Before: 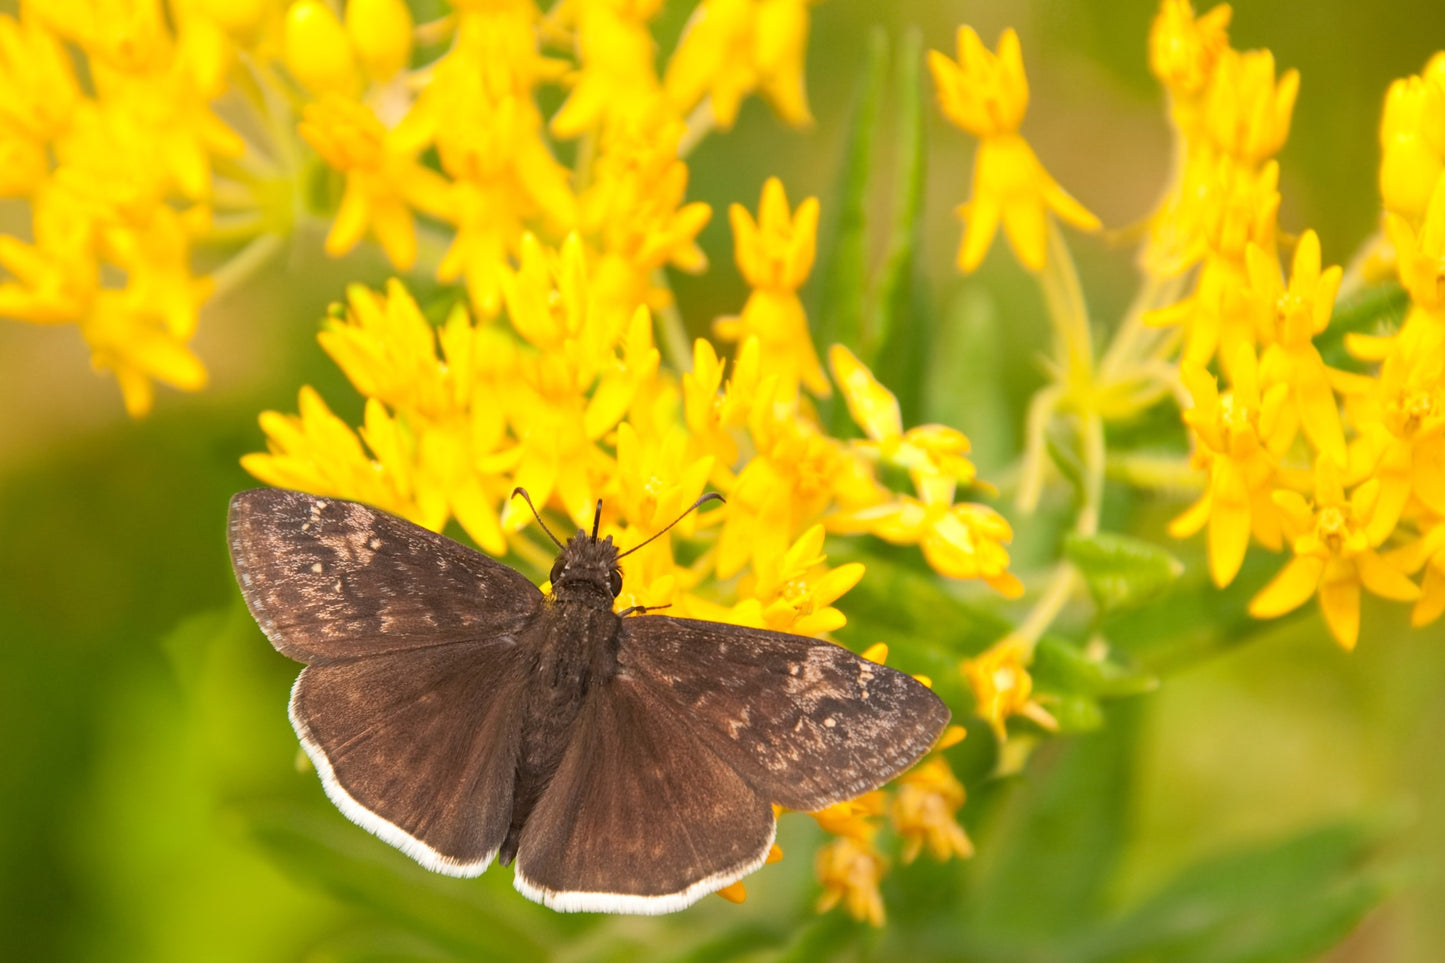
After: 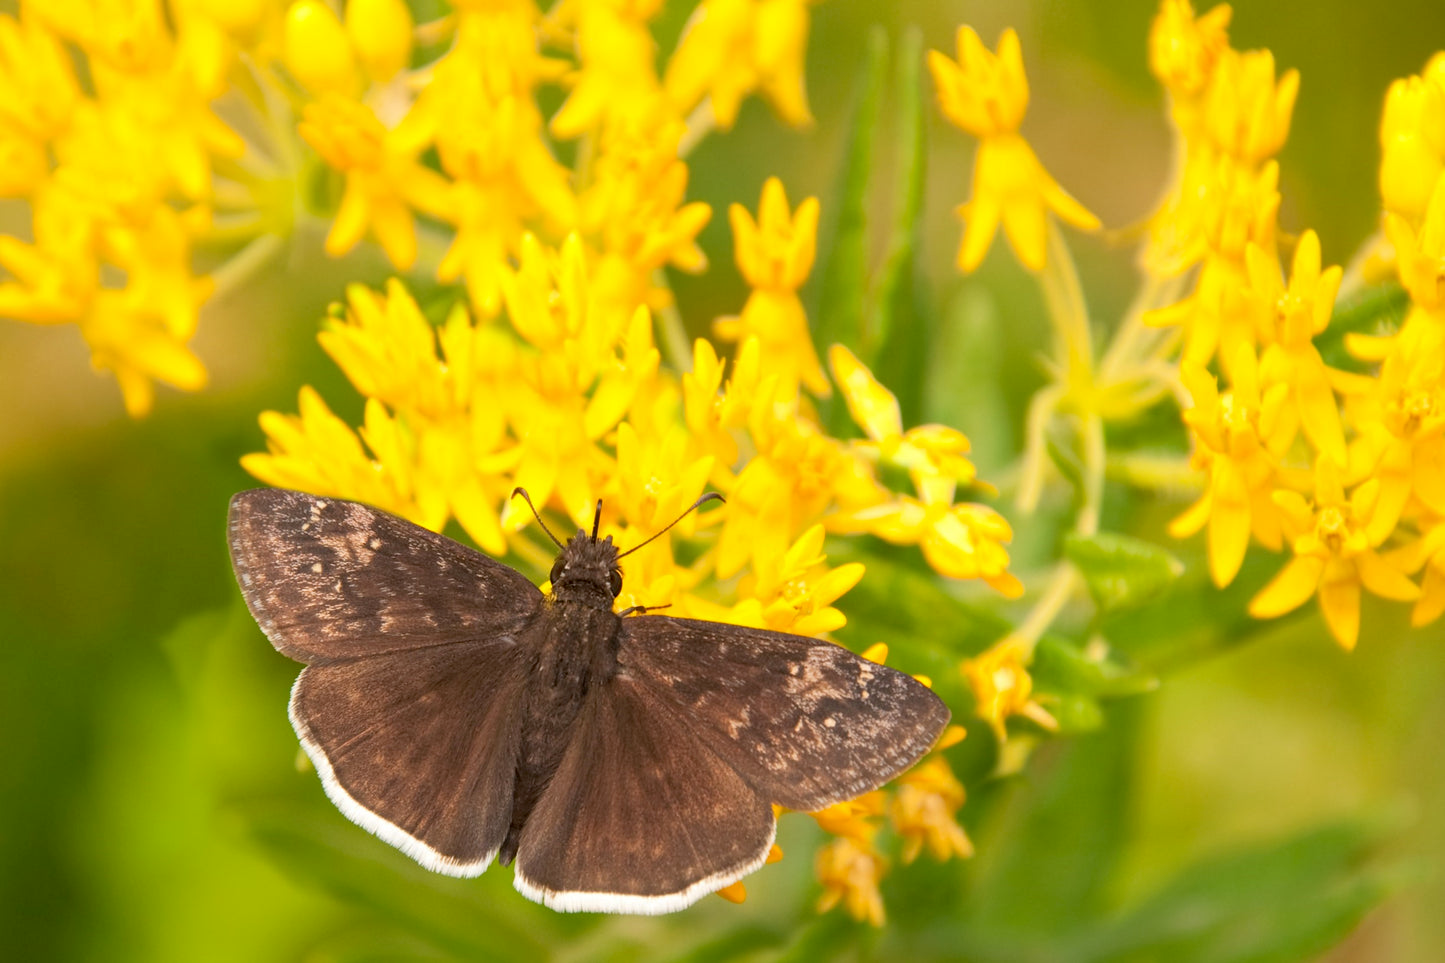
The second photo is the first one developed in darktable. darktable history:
exposure: black level correction 0.005, exposure 0.005 EV, compensate highlight preservation false
